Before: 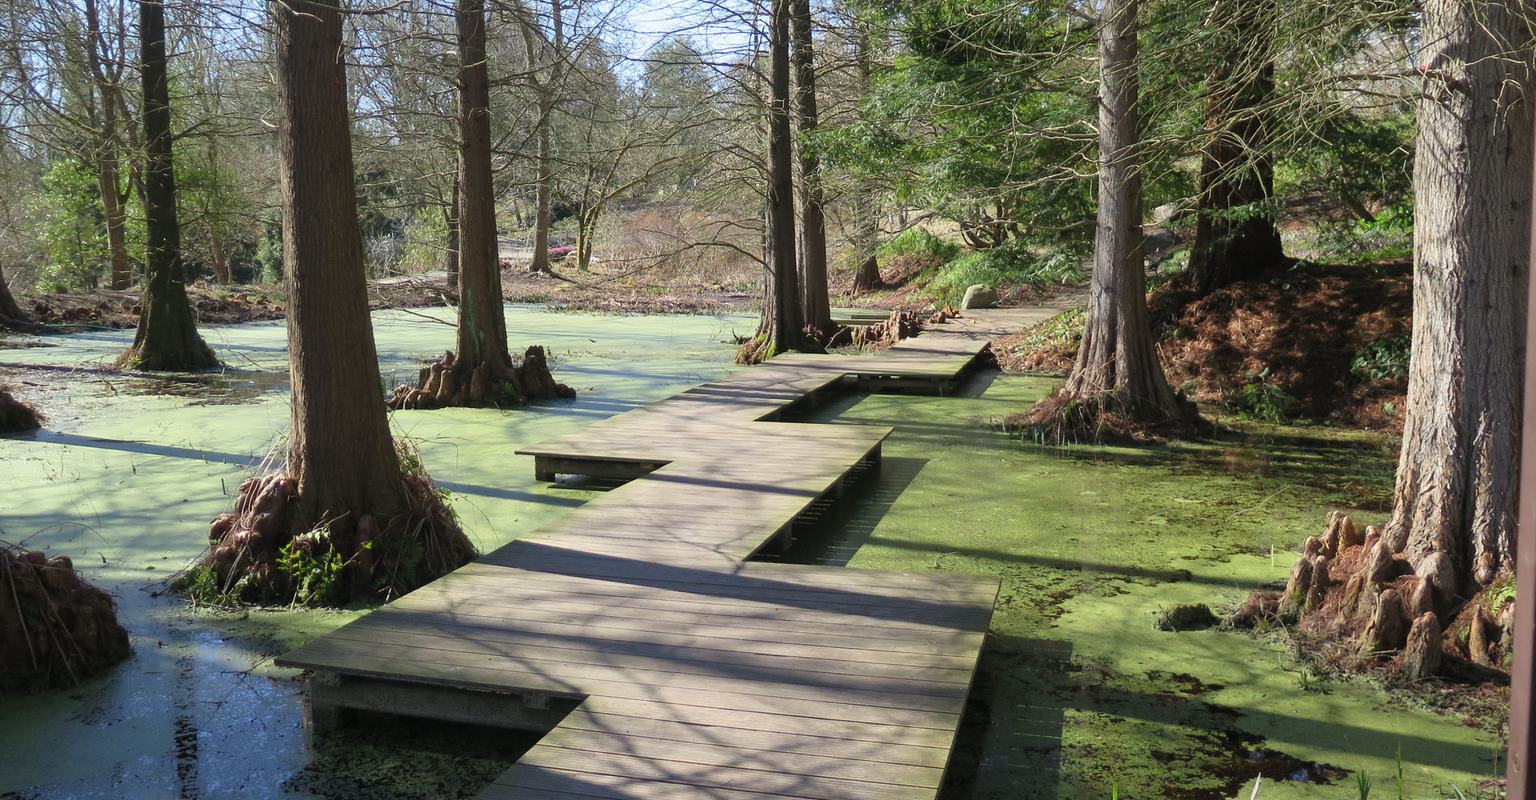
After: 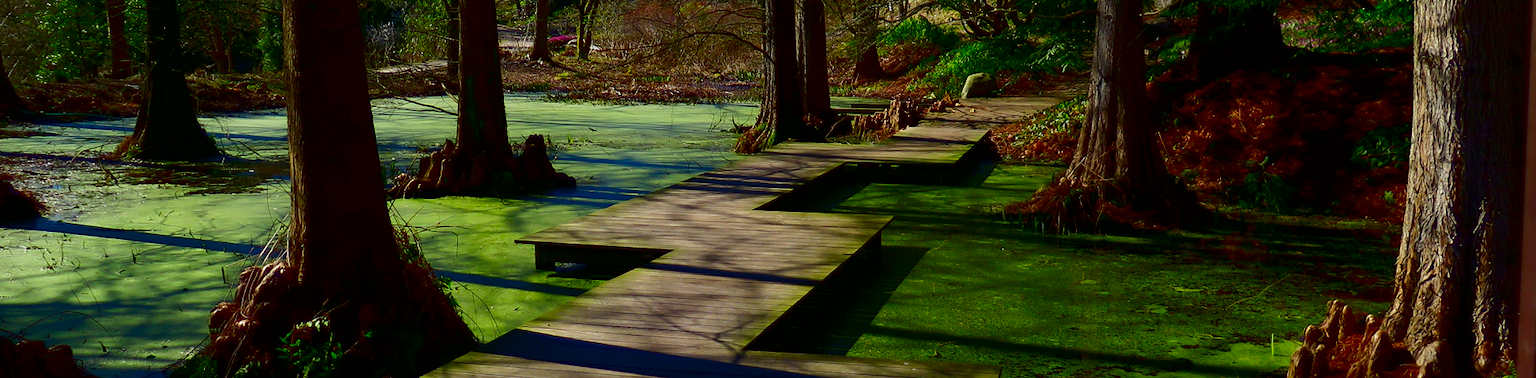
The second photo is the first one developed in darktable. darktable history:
crop and rotate: top 26.433%, bottom 26.265%
contrast brightness saturation: brightness -0.981, saturation 0.999
